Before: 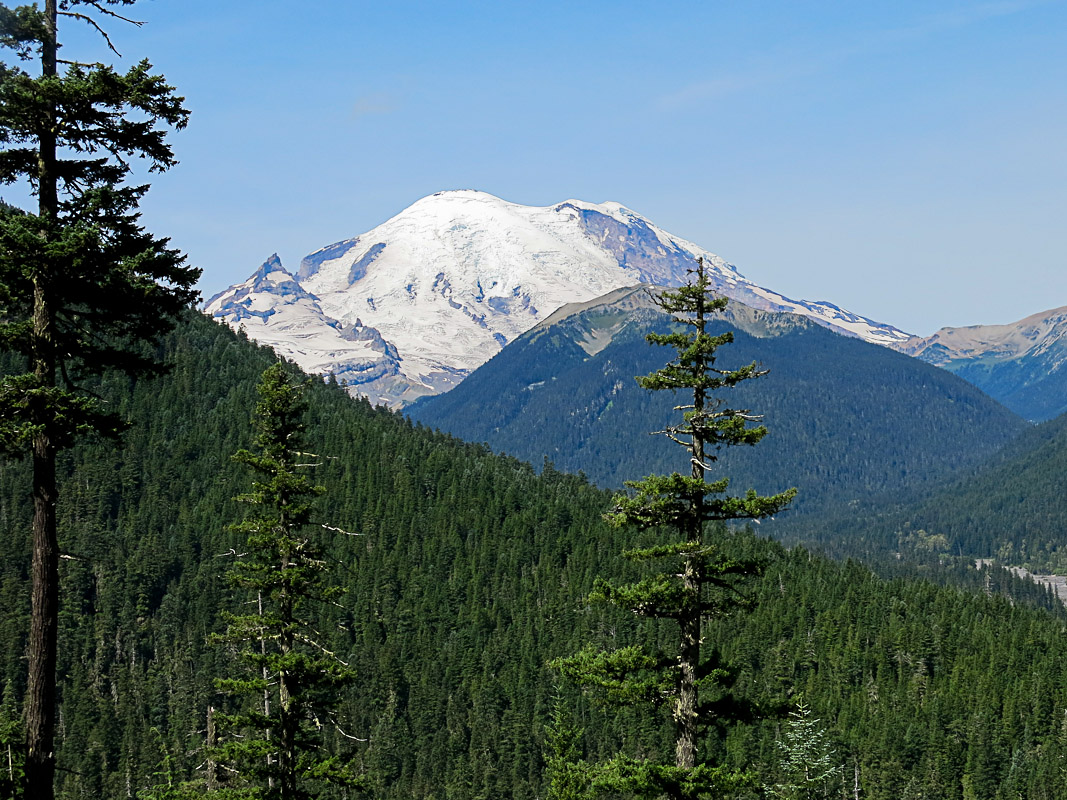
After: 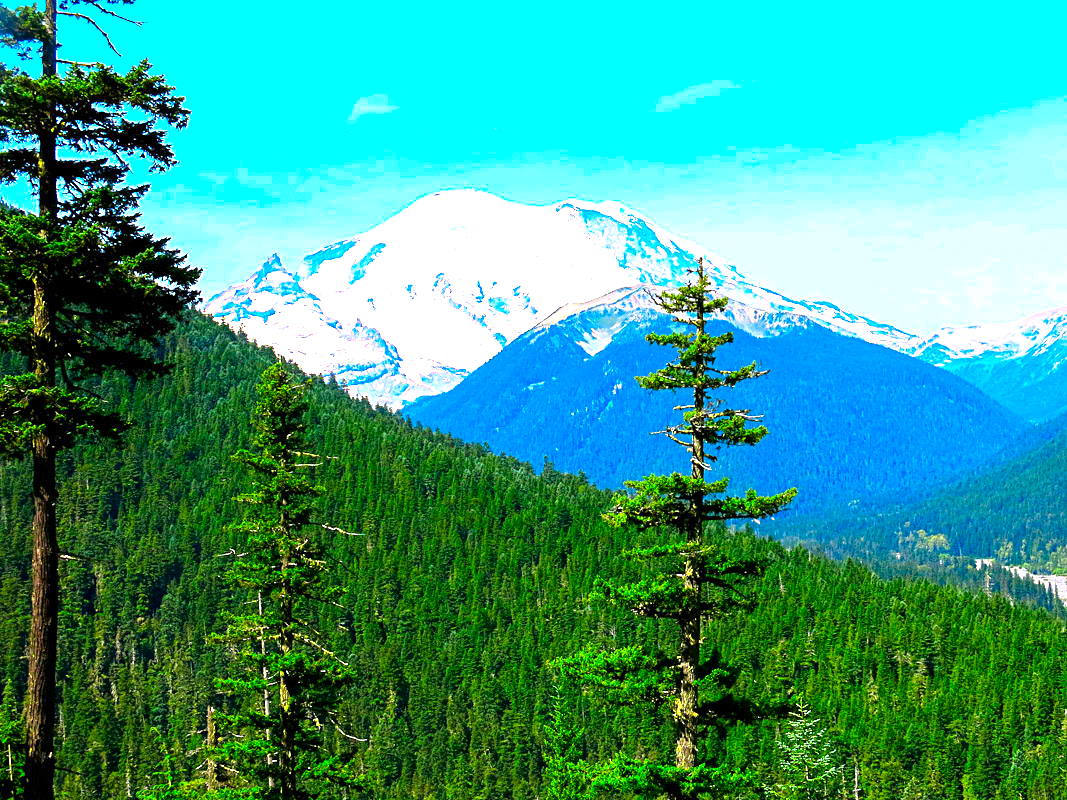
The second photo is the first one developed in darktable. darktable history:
color correction: highlights a* 1.69, highlights b* -1.74, saturation 2.51
exposure: exposure 1.153 EV, compensate highlight preservation false
tone equalizer: -8 EV -0.398 EV, -7 EV -0.428 EV, -6 EV -0.373 EV, -5 EV -0.231 EV, -3 EV 0.222 EV, -2 EV 0.311 EV, -1 EV 0.385 EV, +0 EV 0.425 EV
